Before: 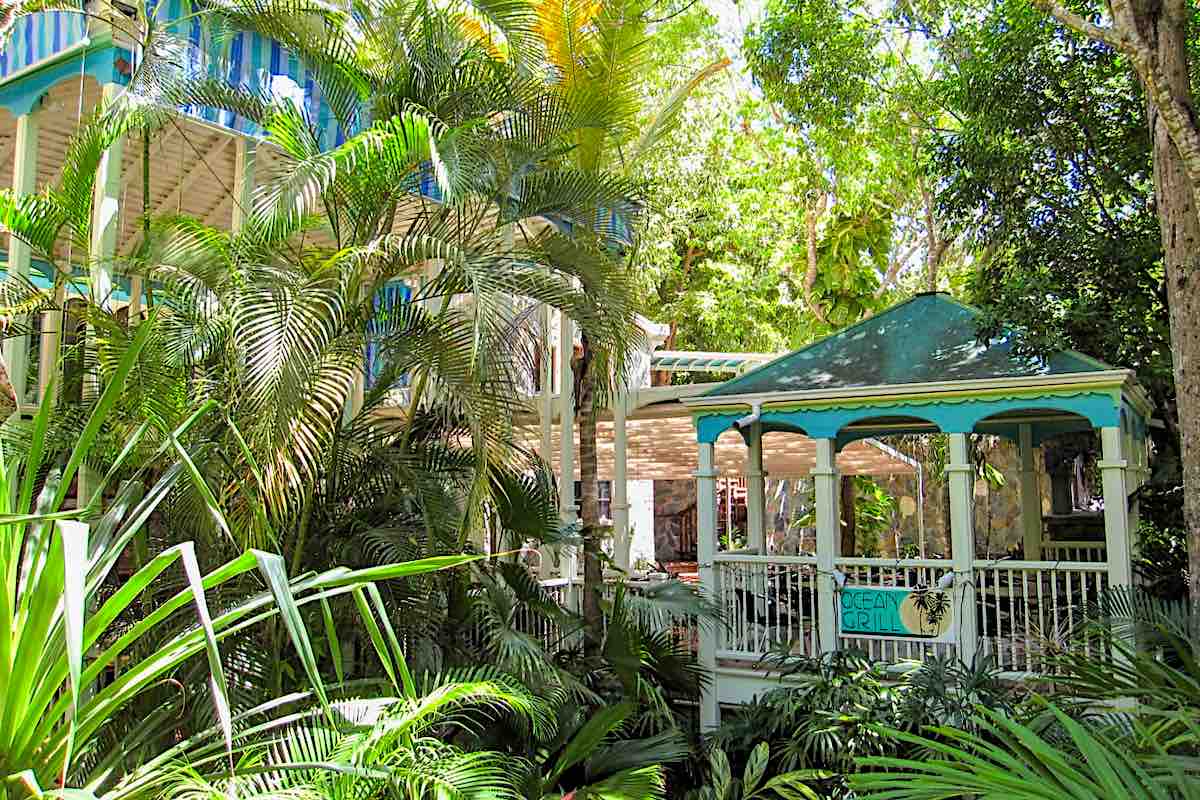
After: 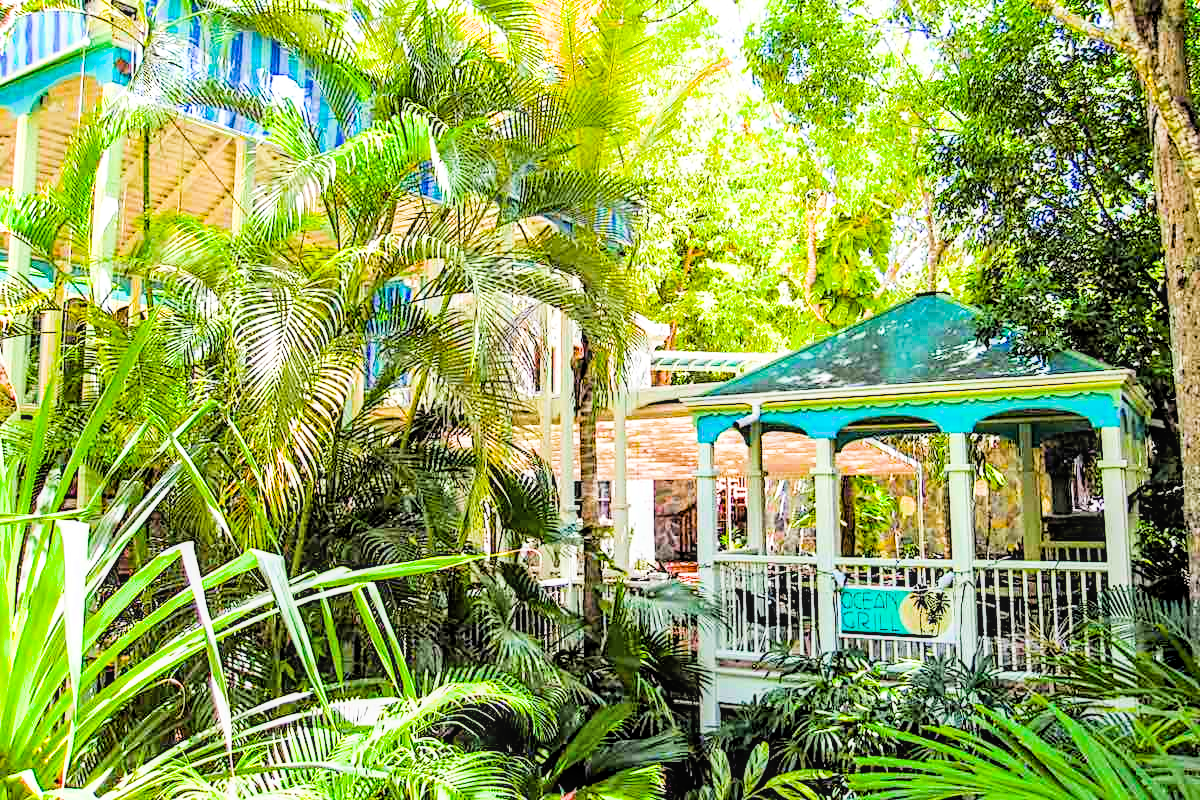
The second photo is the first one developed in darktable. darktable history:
local contrast: on, module defaults
filmic rgb: black relative exposure -5 EV, hardness 2.88, contrast 1.3, highlights saturation mix -30%
exposure: black level correction 0, exposure 1.4 EV, compensate highlight preservation false
color balance rgb: perceptual saturation grading › global saturation 30%, global vibrance 20%
